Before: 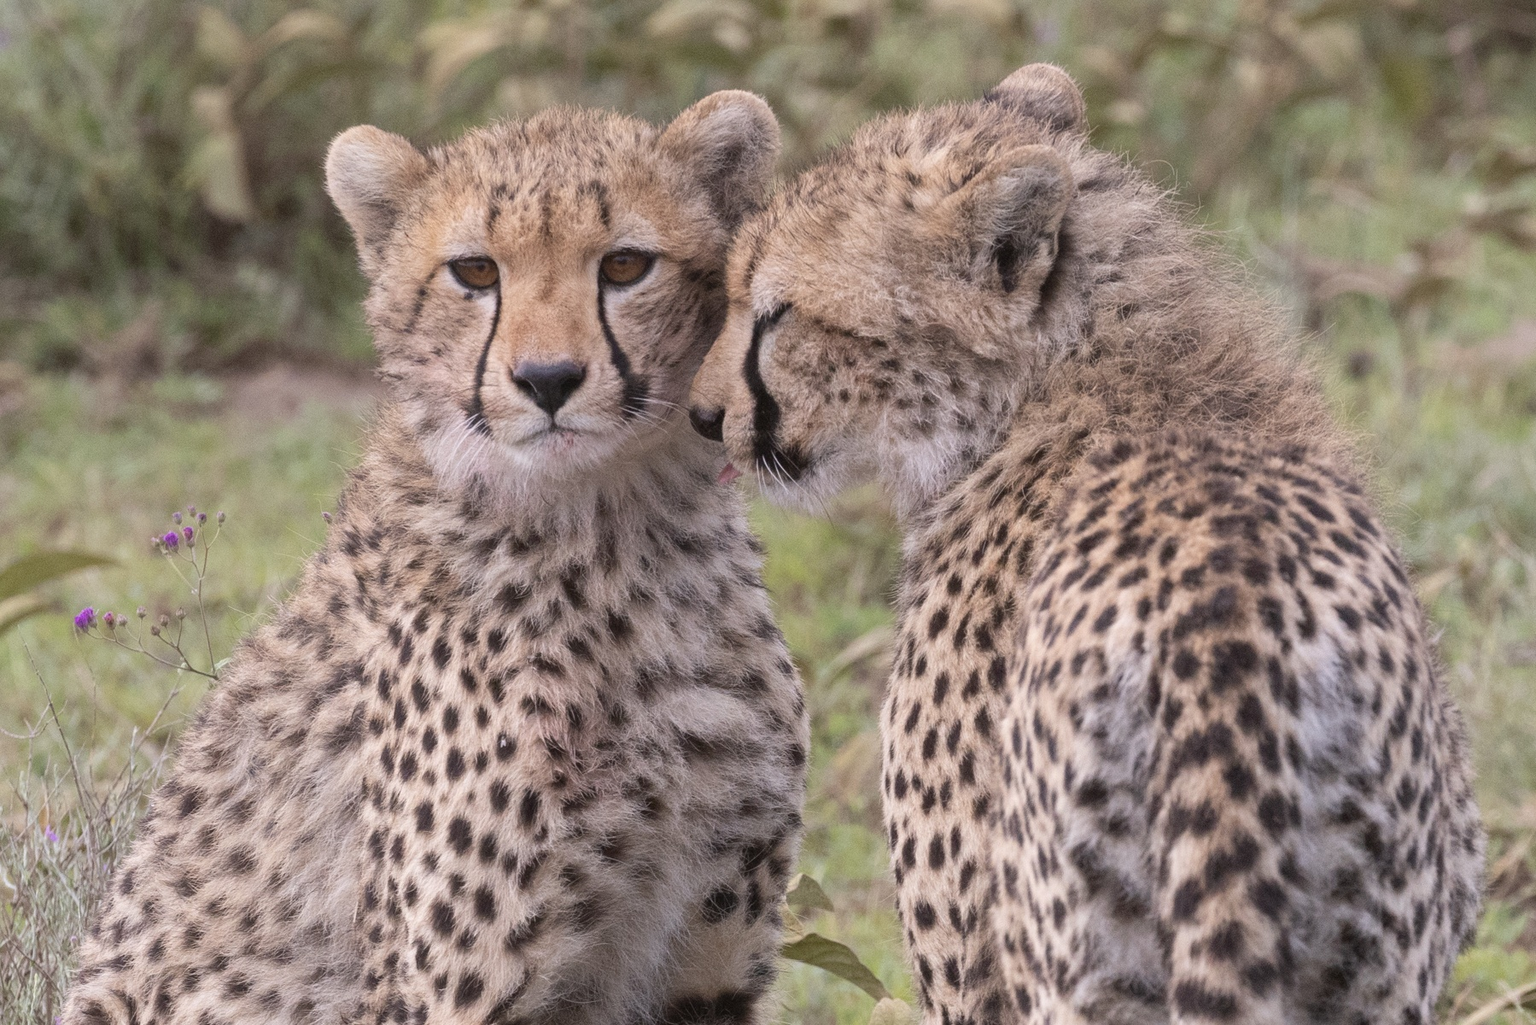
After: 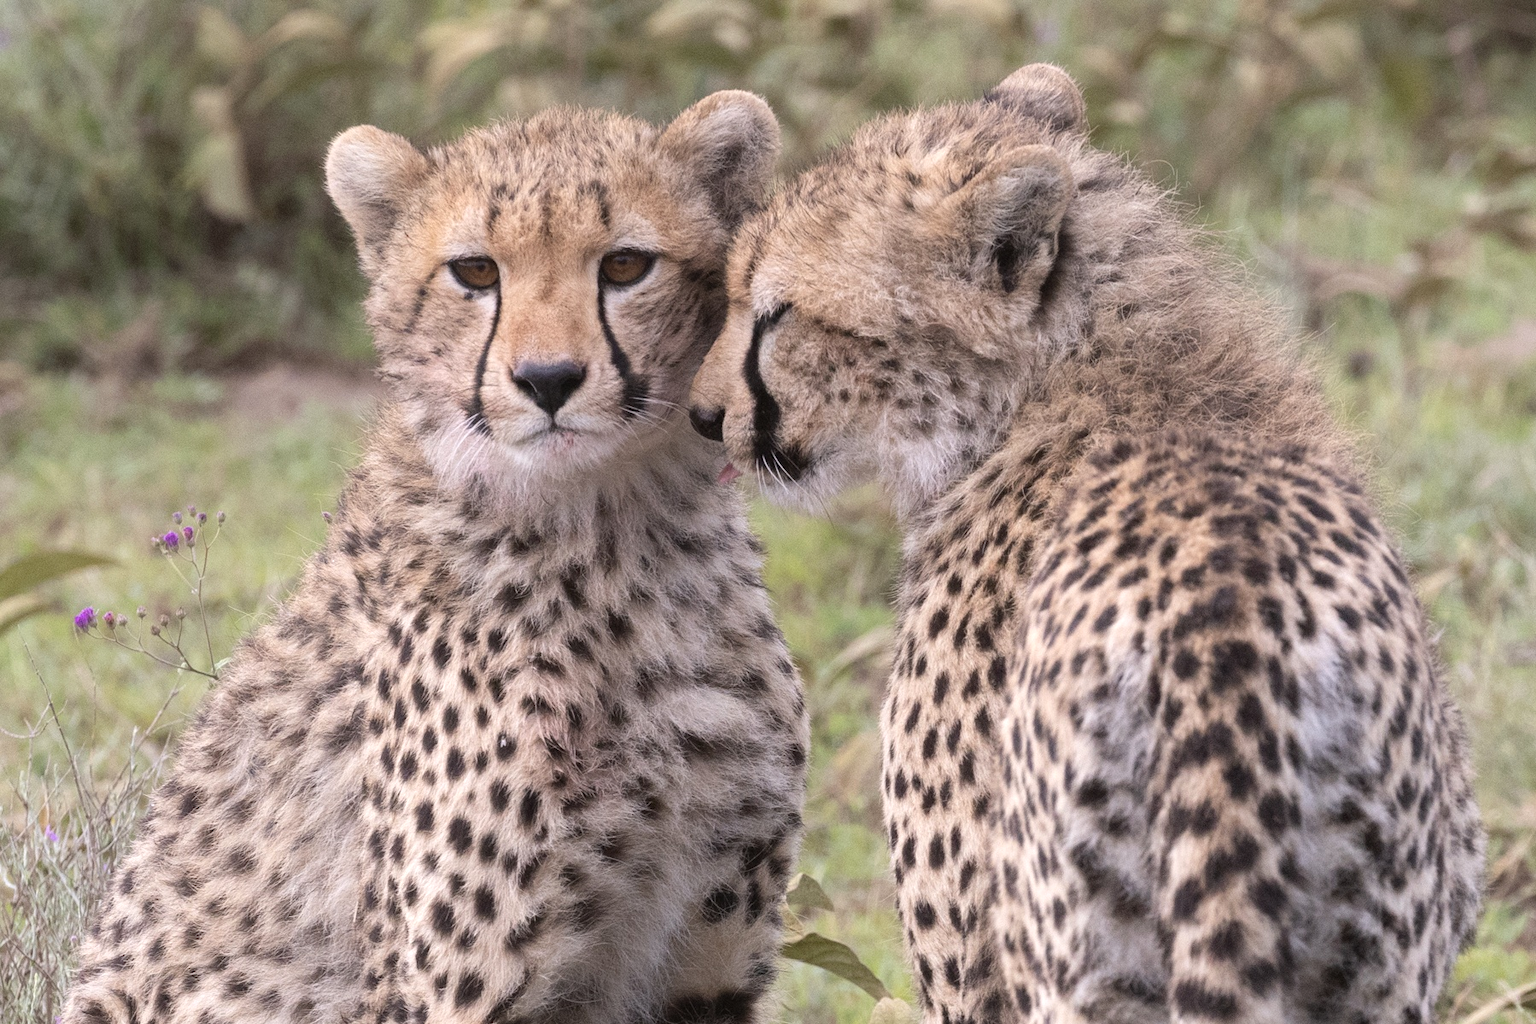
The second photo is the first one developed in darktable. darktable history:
tone equalizer: -8 EV -0.392 EV, -7 EV -0.384 EV, -6 EV -0.315 EV, -5 EV -0.243 EV, -3 EV 0.19 EV, -2 EV 0.344 EV, -1 EV 0.365 EV, +0 EV 0.436 EV, smoothing diameter 2.05%, edges refinement/feathering 15.87, mask exposure compensation -1.57 EV, filter diffusion 5
